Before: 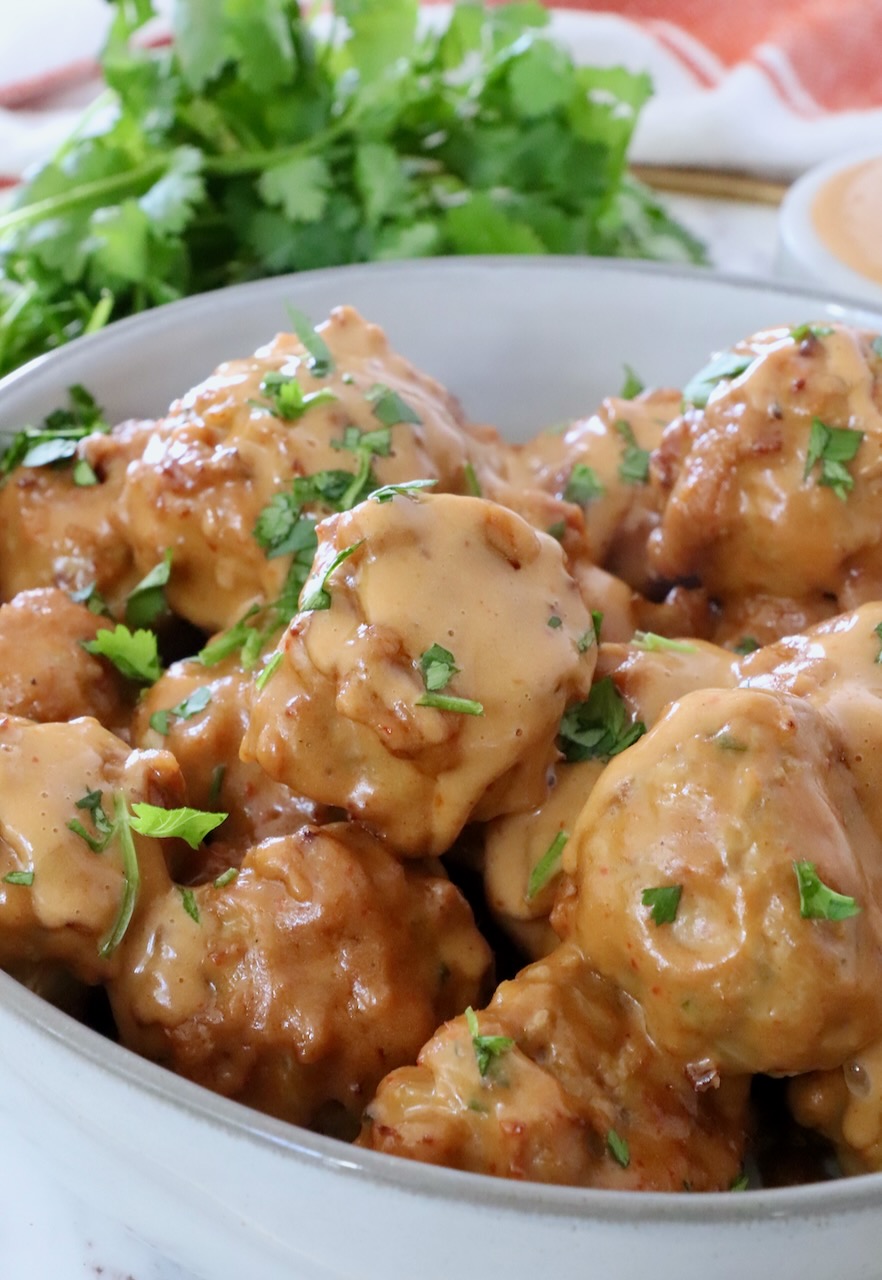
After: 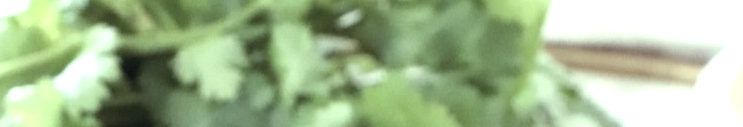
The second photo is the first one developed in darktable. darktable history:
crop and rotate: left 9.644%, top 9.491%, right 6.021%, bottom 80.509%
rotate and perspective: automatic cropping original format, crop left 0, crop top 0
color correction: highlights a* -20.17, highlights b* 20.27, shadows a* 20.03, shadows b* -20.46, saturation 0.43
exposure: exposure 1.089 EV, compensate highlight preservation false
